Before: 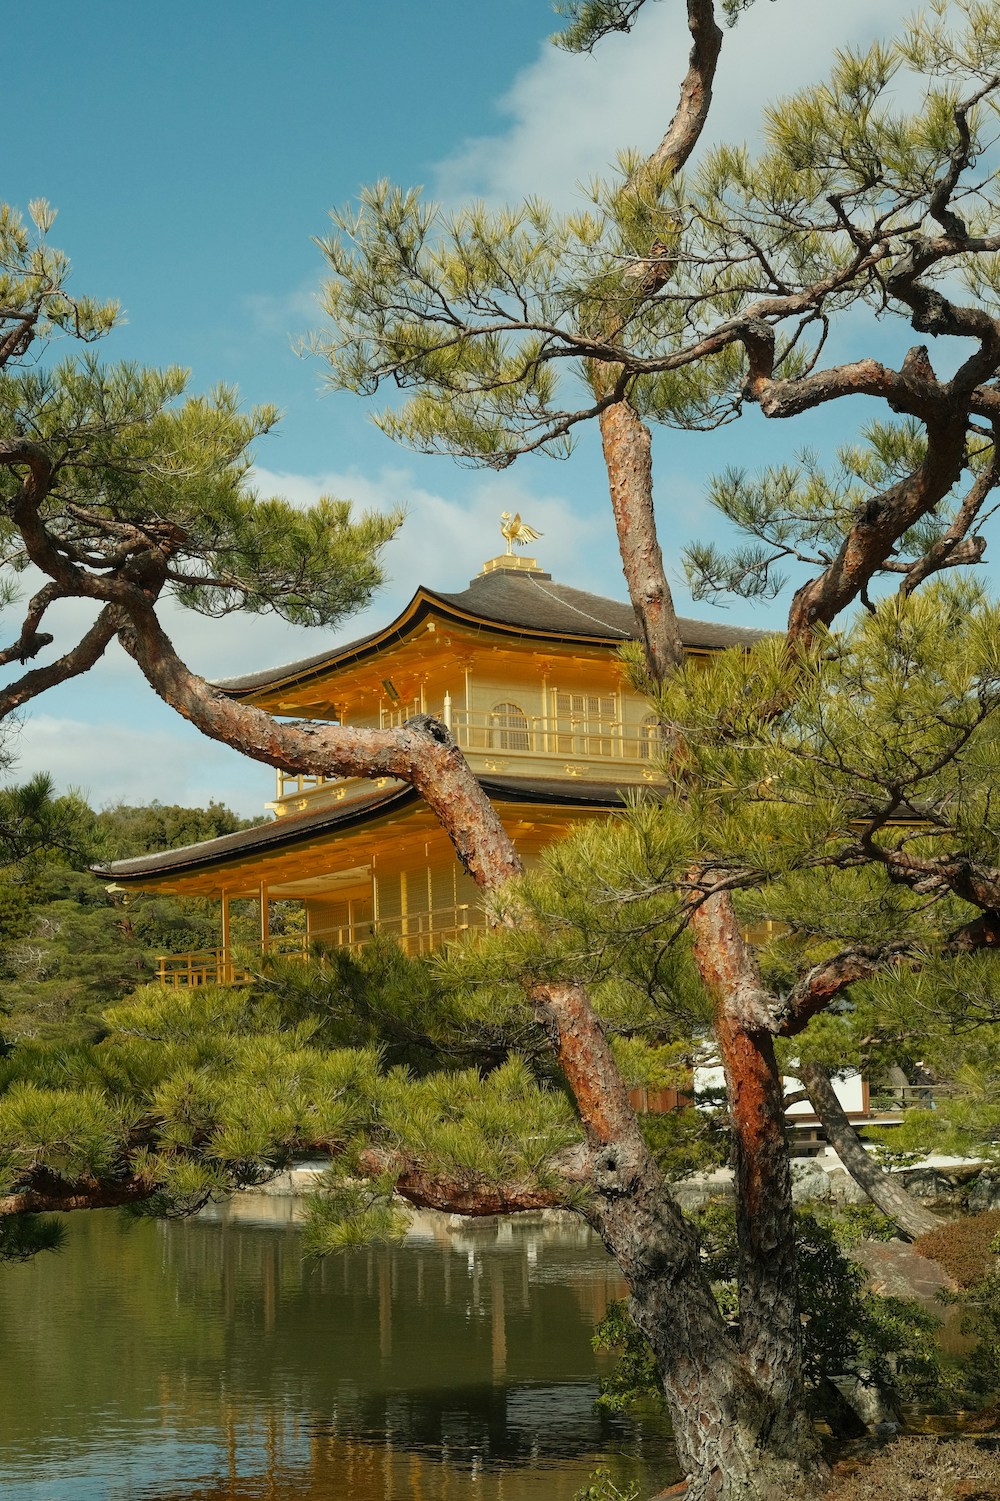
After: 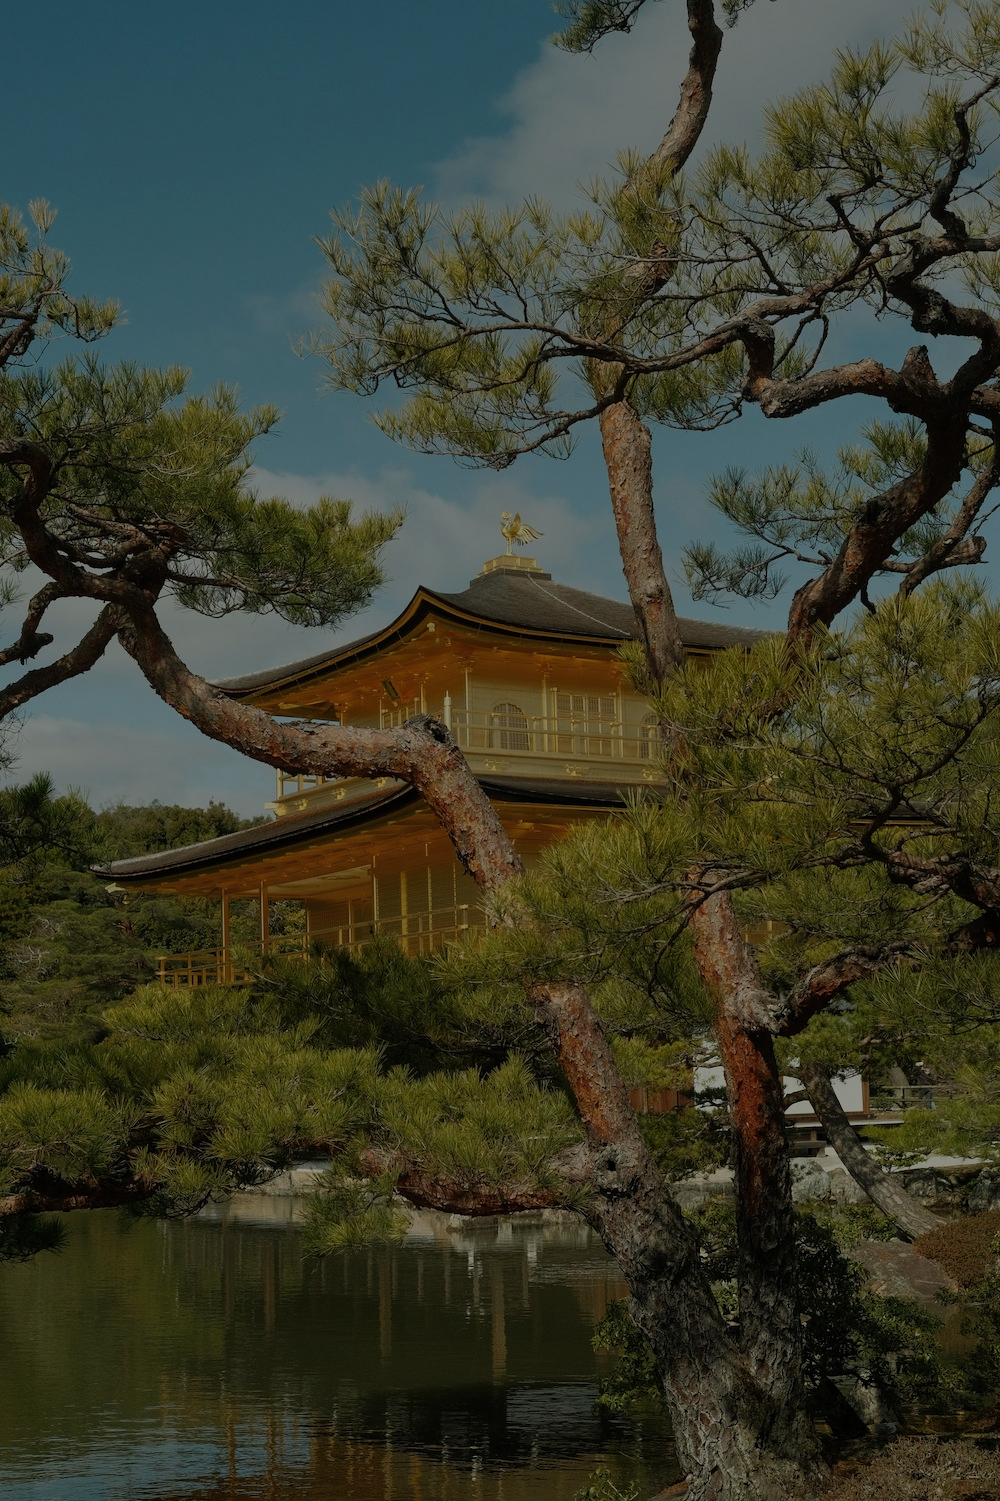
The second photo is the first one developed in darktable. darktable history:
shadows and highlights: shadows 29.68, highlights -30.3, low approximation 0.01, soften with gaussian
exposure: exposure -2.009 EV, compensate highlight preservation false
